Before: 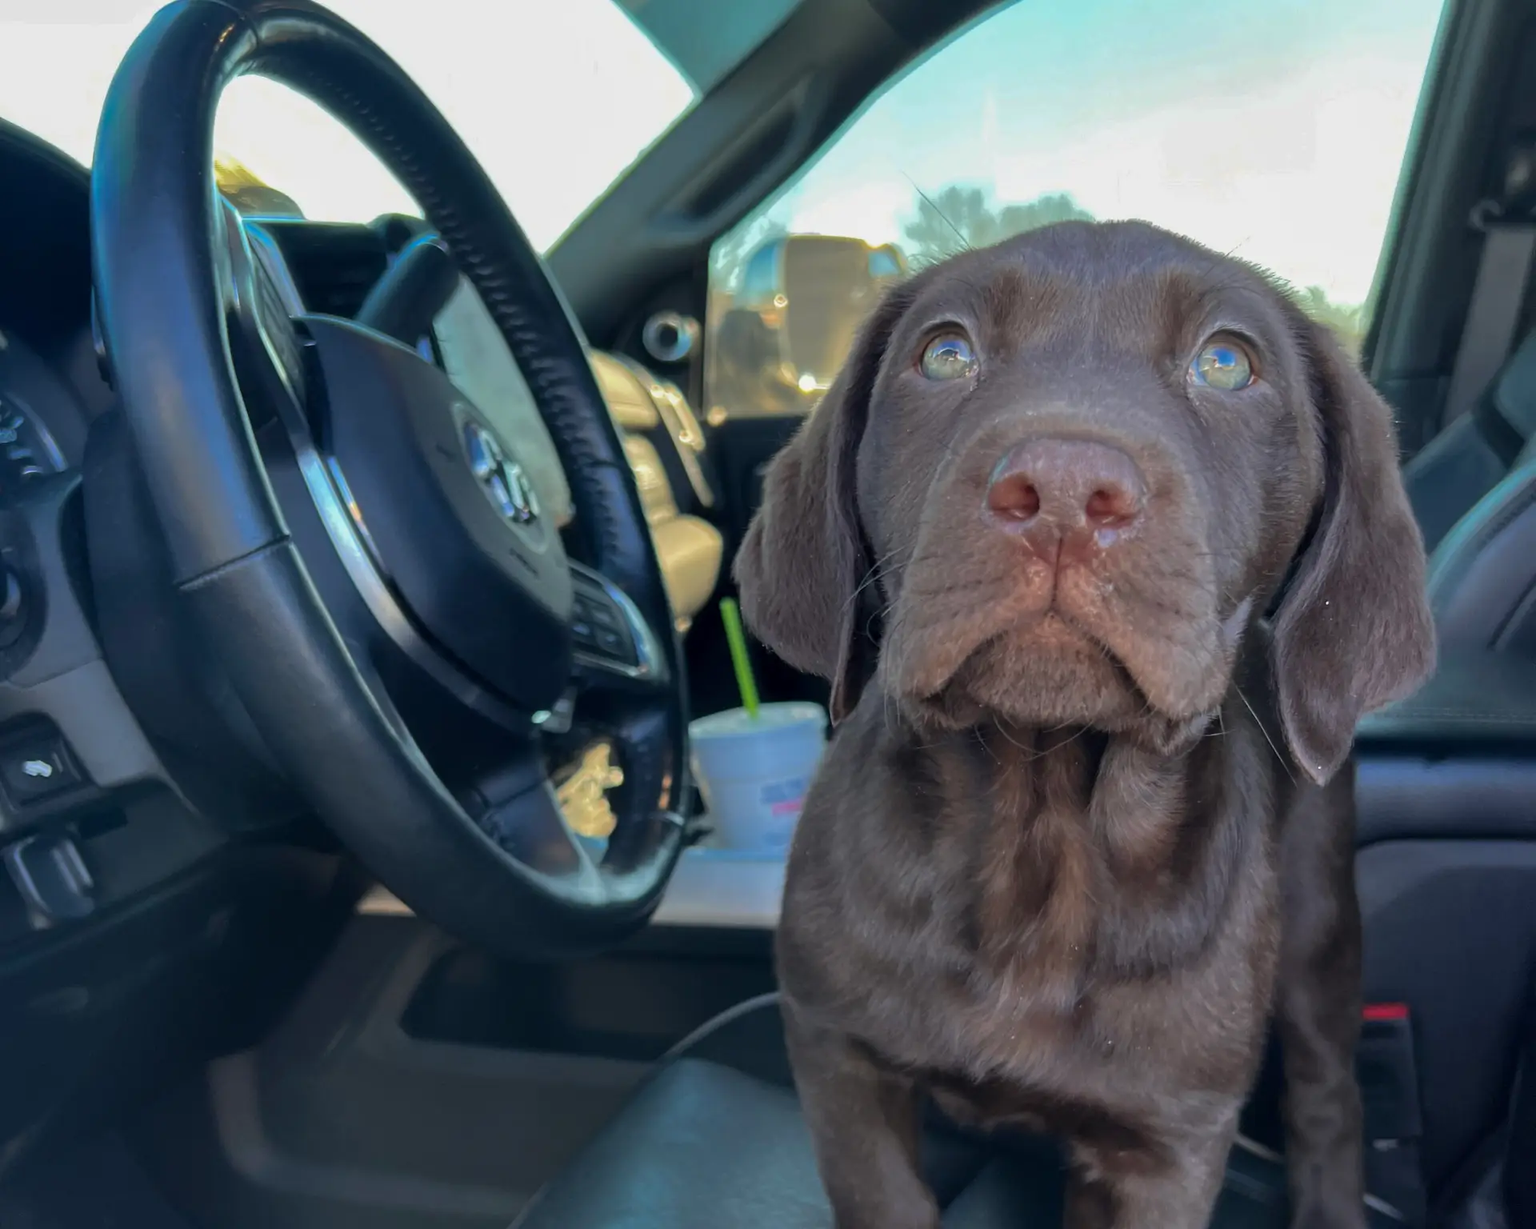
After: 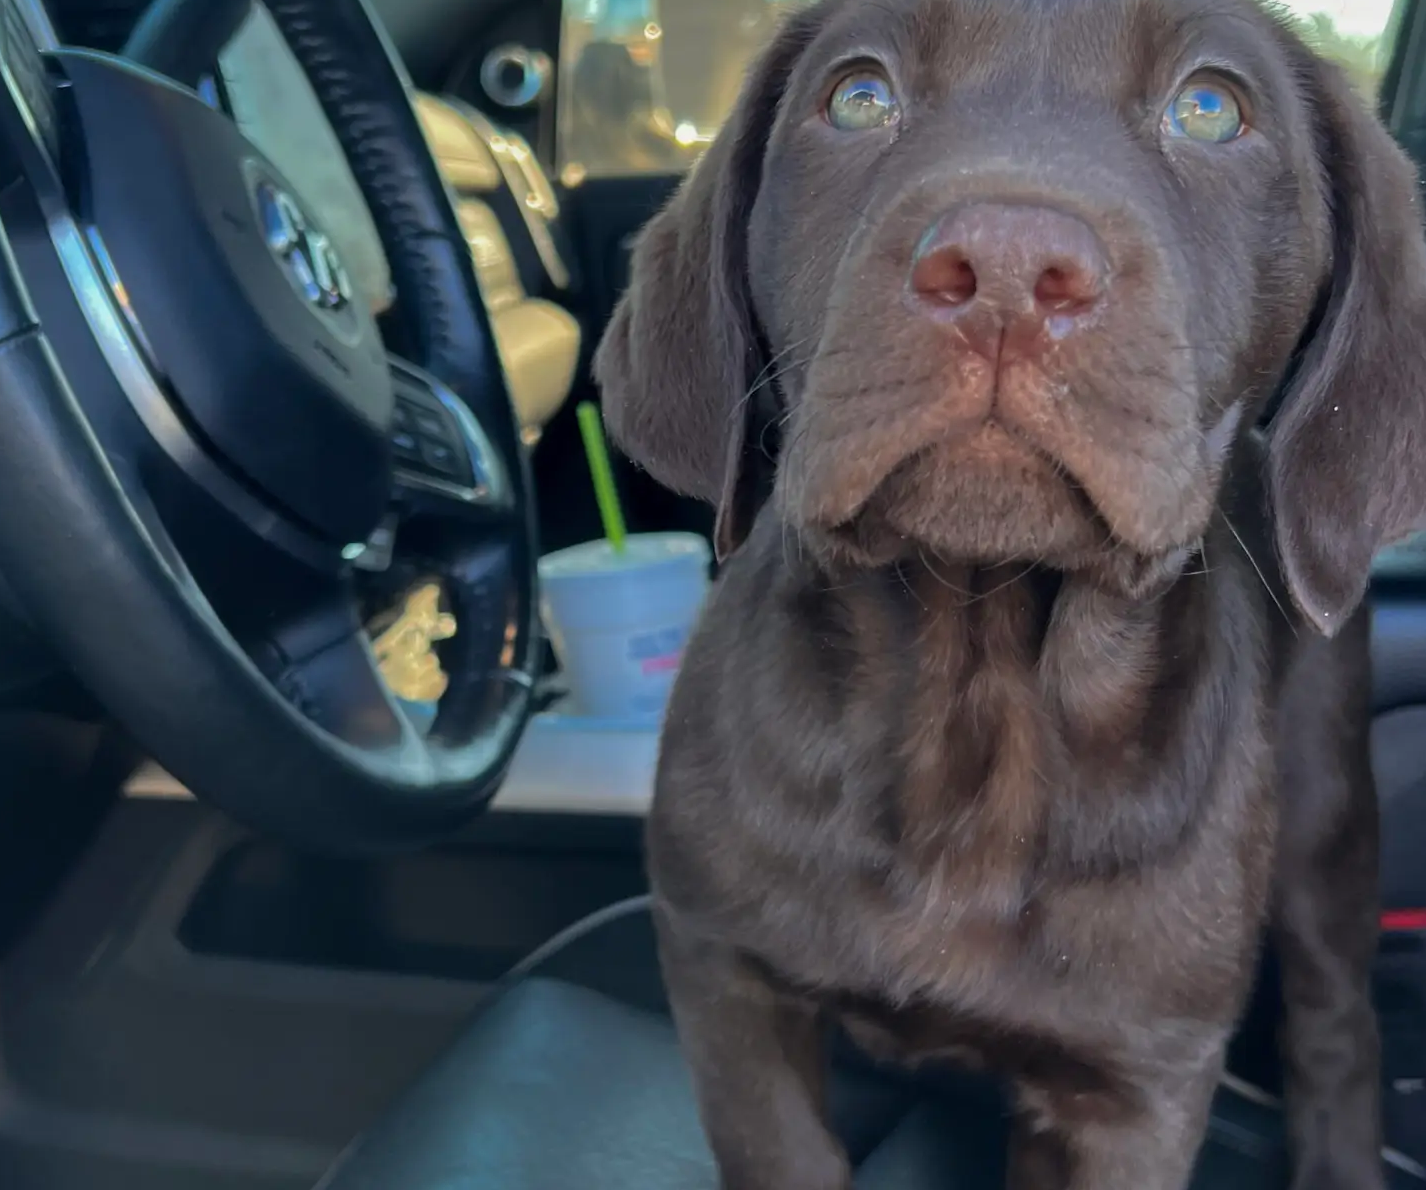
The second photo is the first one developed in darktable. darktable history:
crop: left 16.837%, top 22.522%, right 8.849%
